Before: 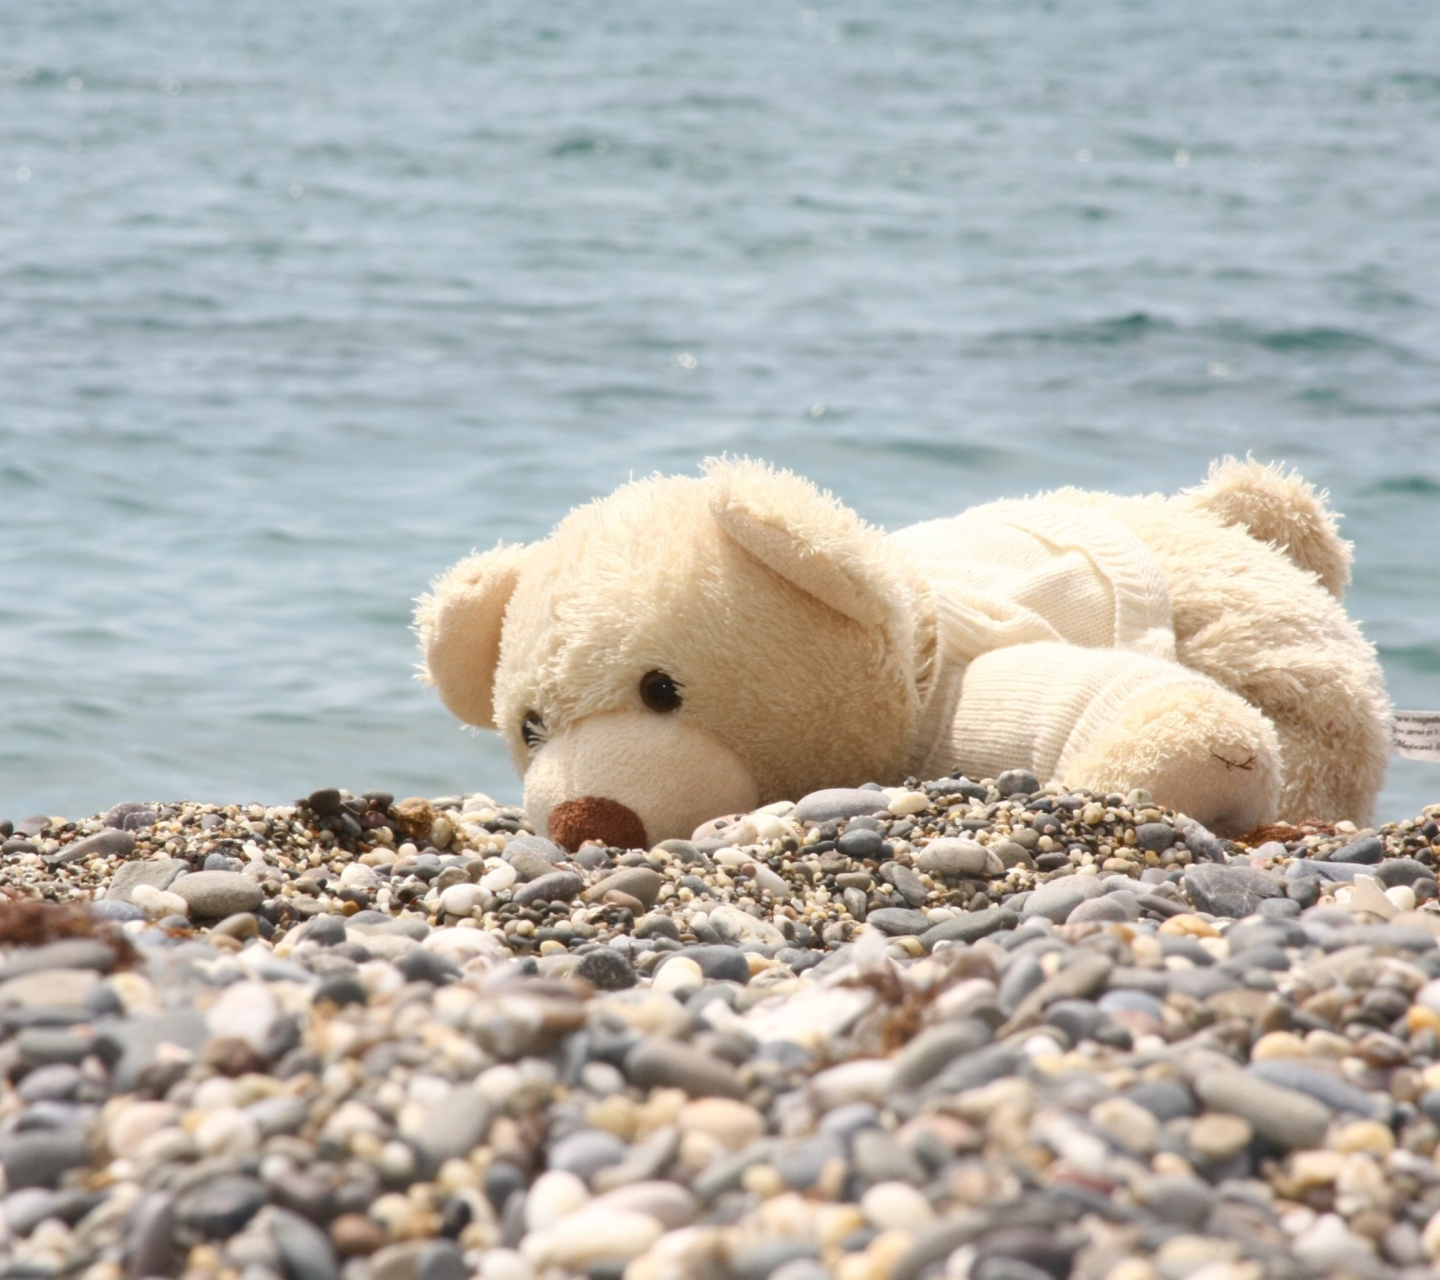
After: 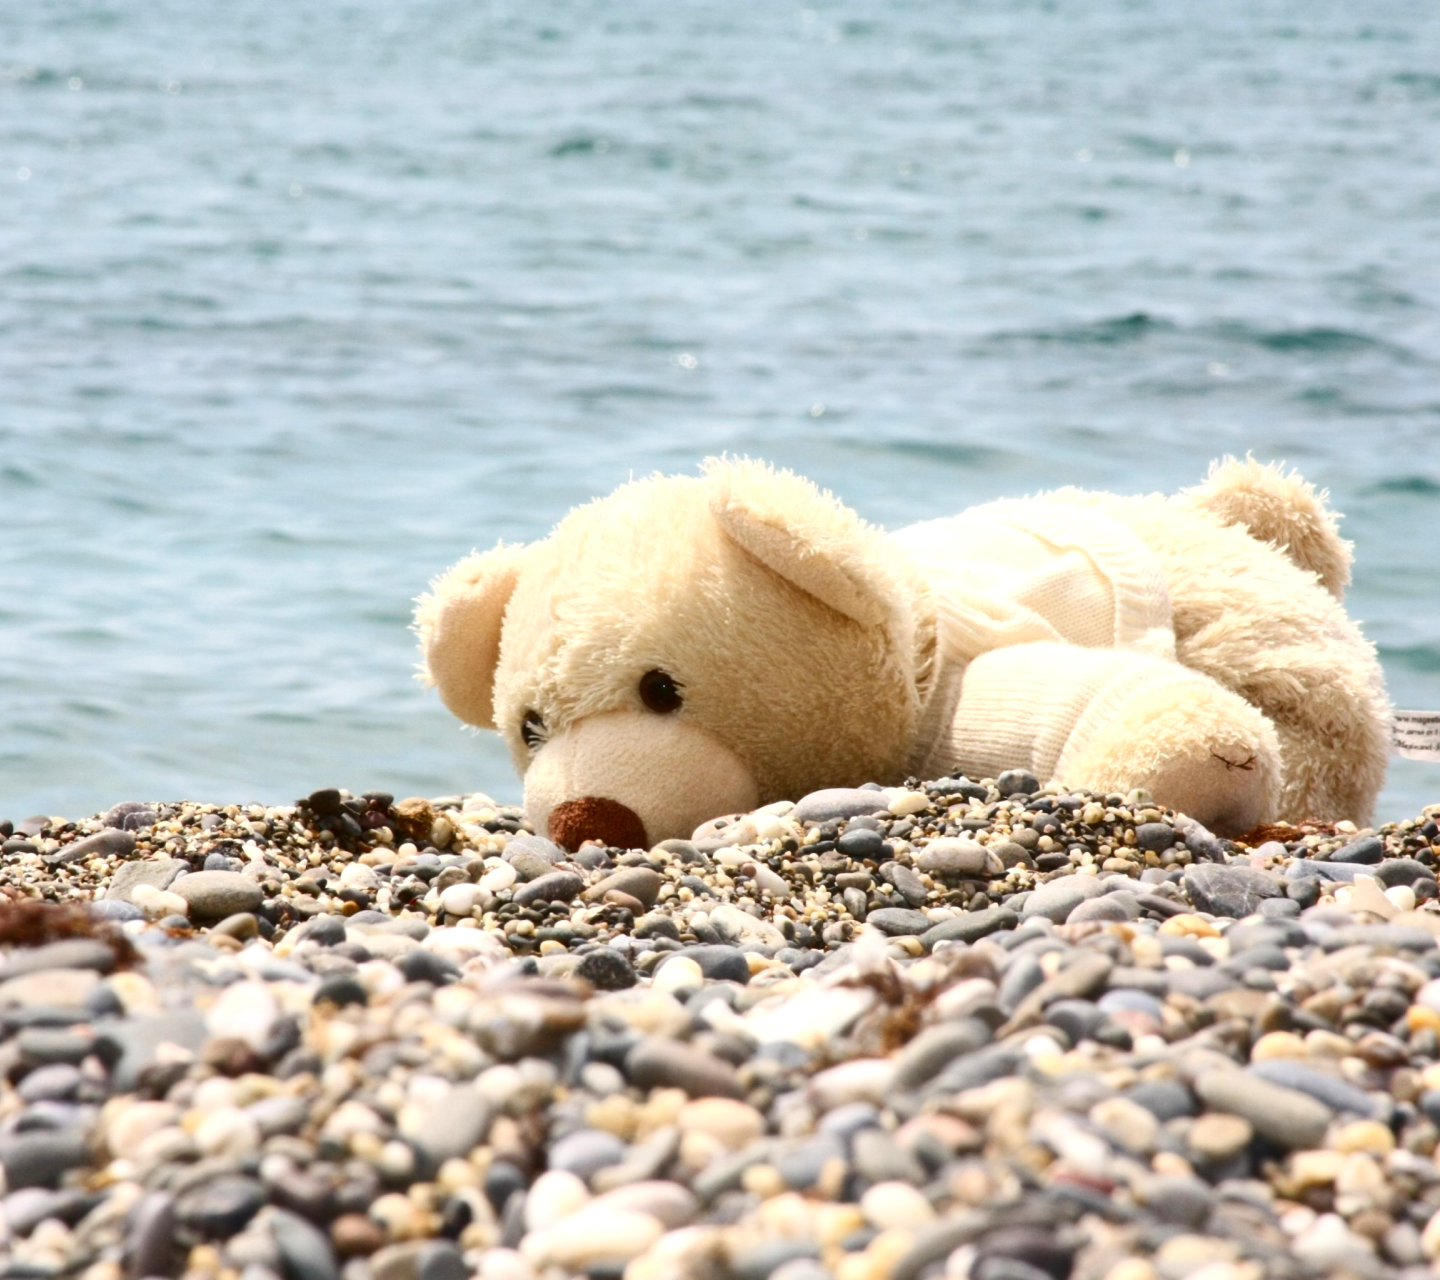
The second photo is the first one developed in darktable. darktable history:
exposure: black level correction 0.001, exposure 0.191 EV, compensate highlight preservation false
contrast brightness saturation: contrast 0.19, brightness -0.11, saturation 0.21
